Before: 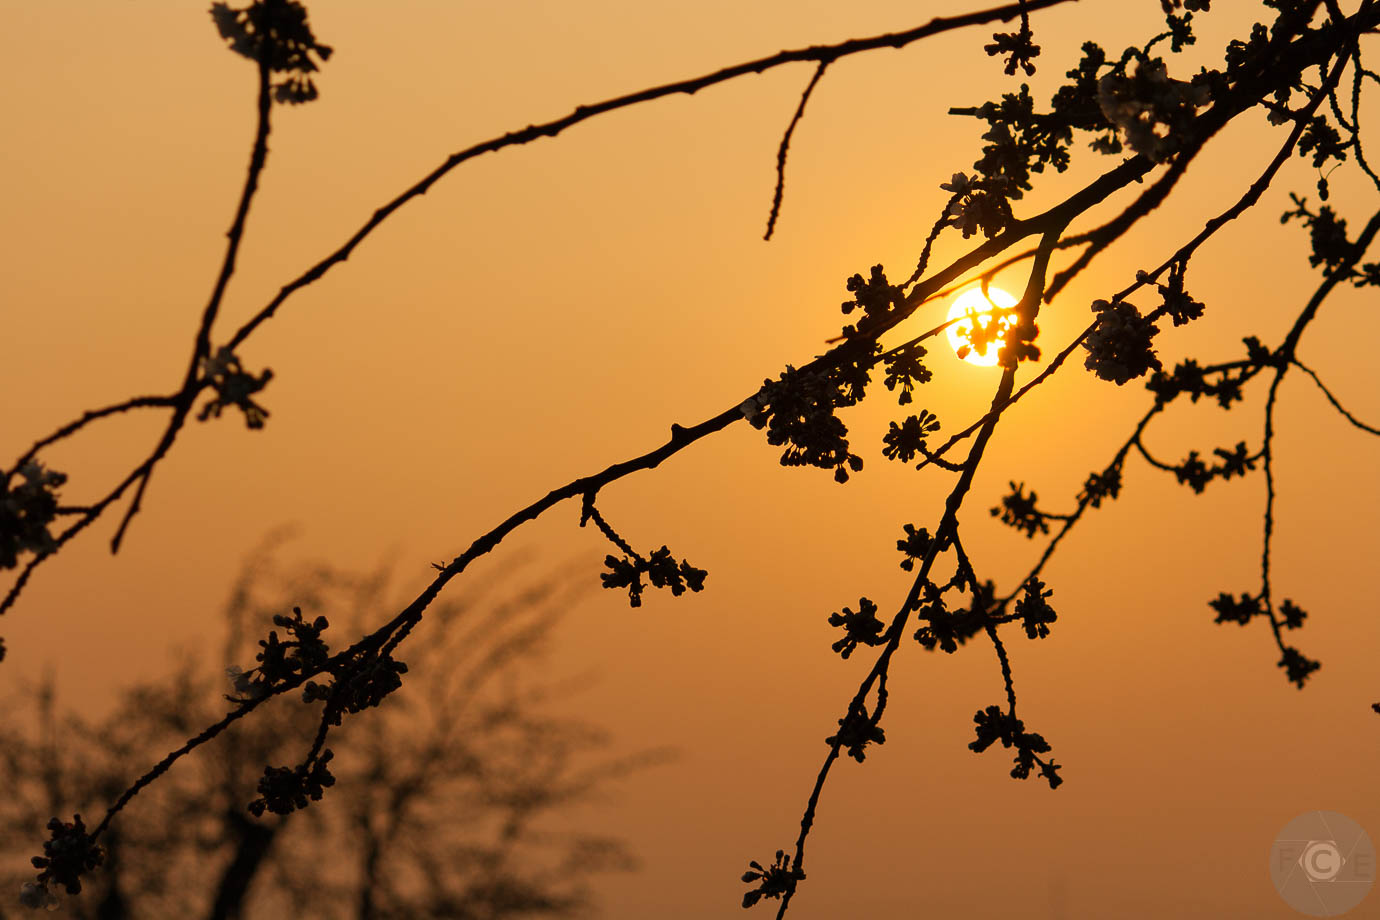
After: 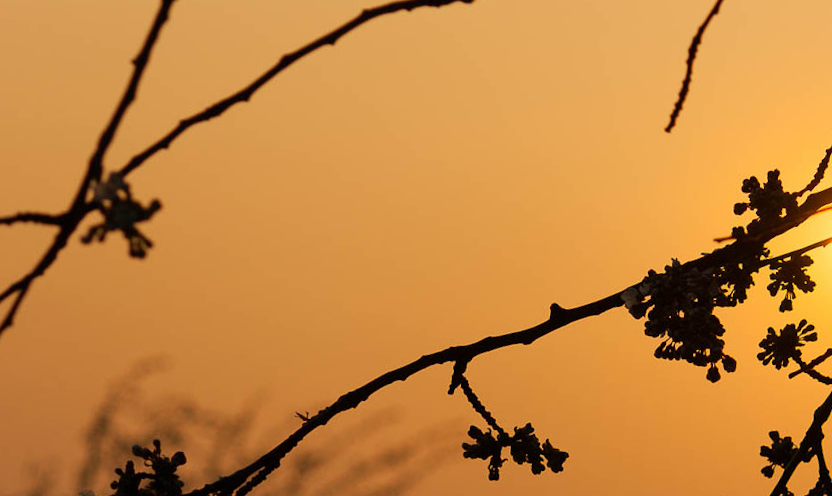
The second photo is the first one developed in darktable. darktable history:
crop and rotate: angle -6.92°, left 1.98%, top 6.621%, right 27.208%, bottom 30.056%
